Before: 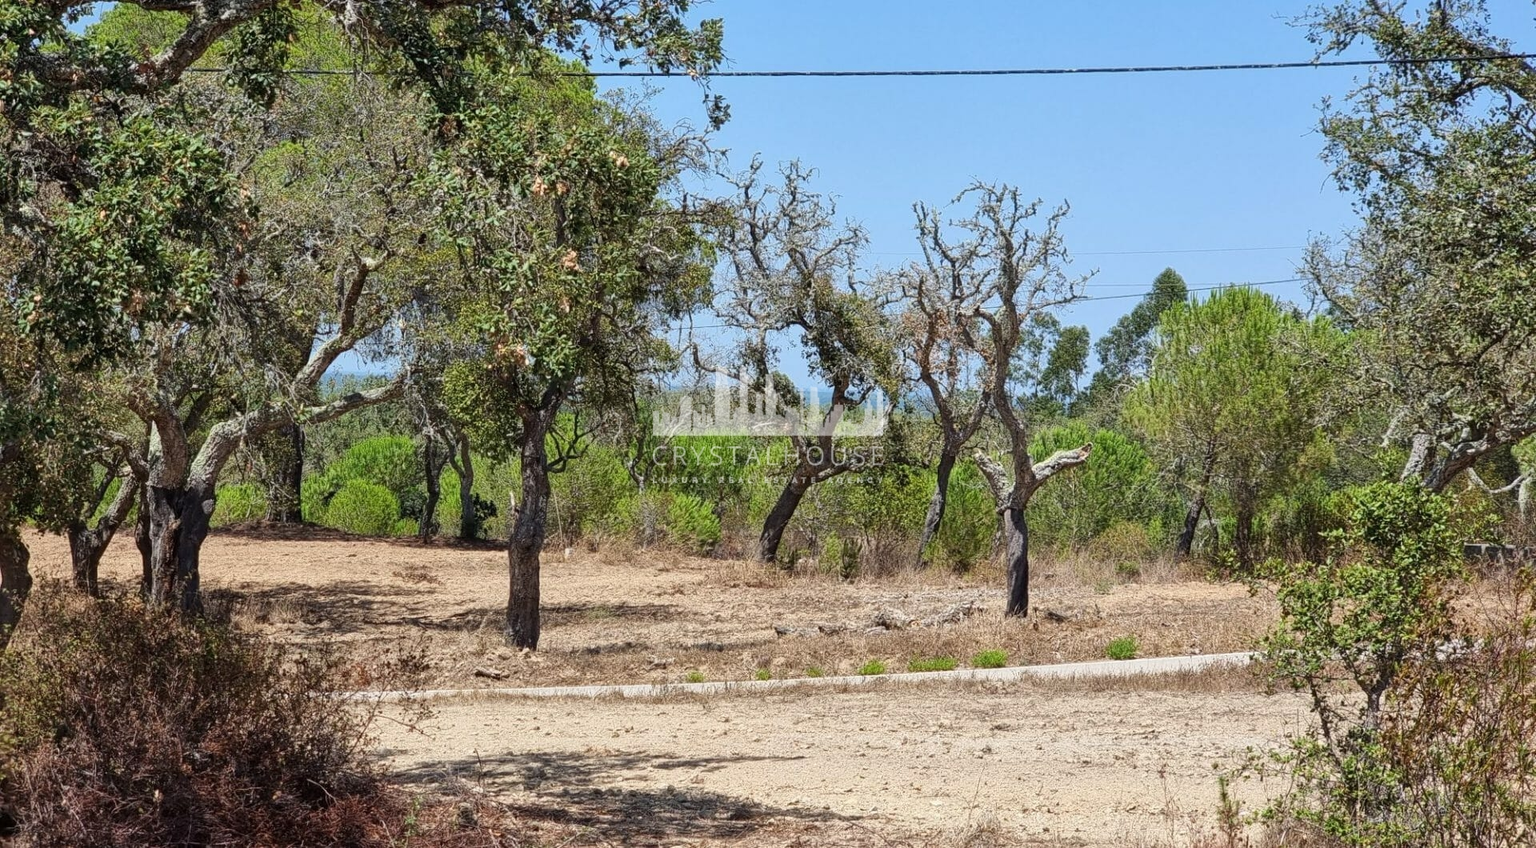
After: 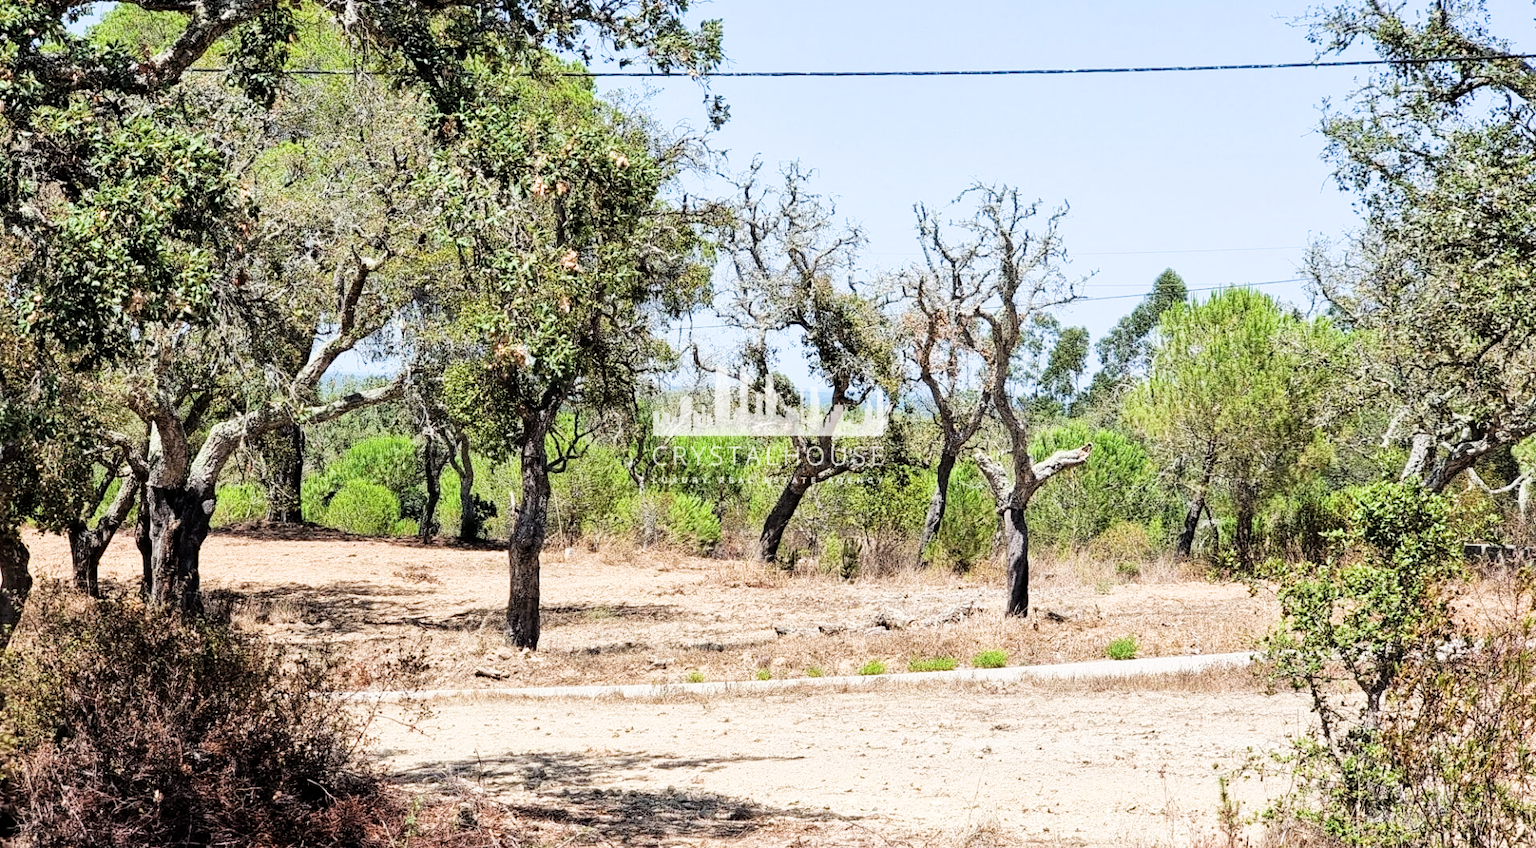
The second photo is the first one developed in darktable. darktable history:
exposure: black level correction 0, exposure 1.001 EV, compensate highlight preservation false
filmic rgb: black relative exposure -5.11 EV, white relative exposure 3.53 EV, hardness 3.16, contrast 1.3, highlights saturation mix -49.19%
